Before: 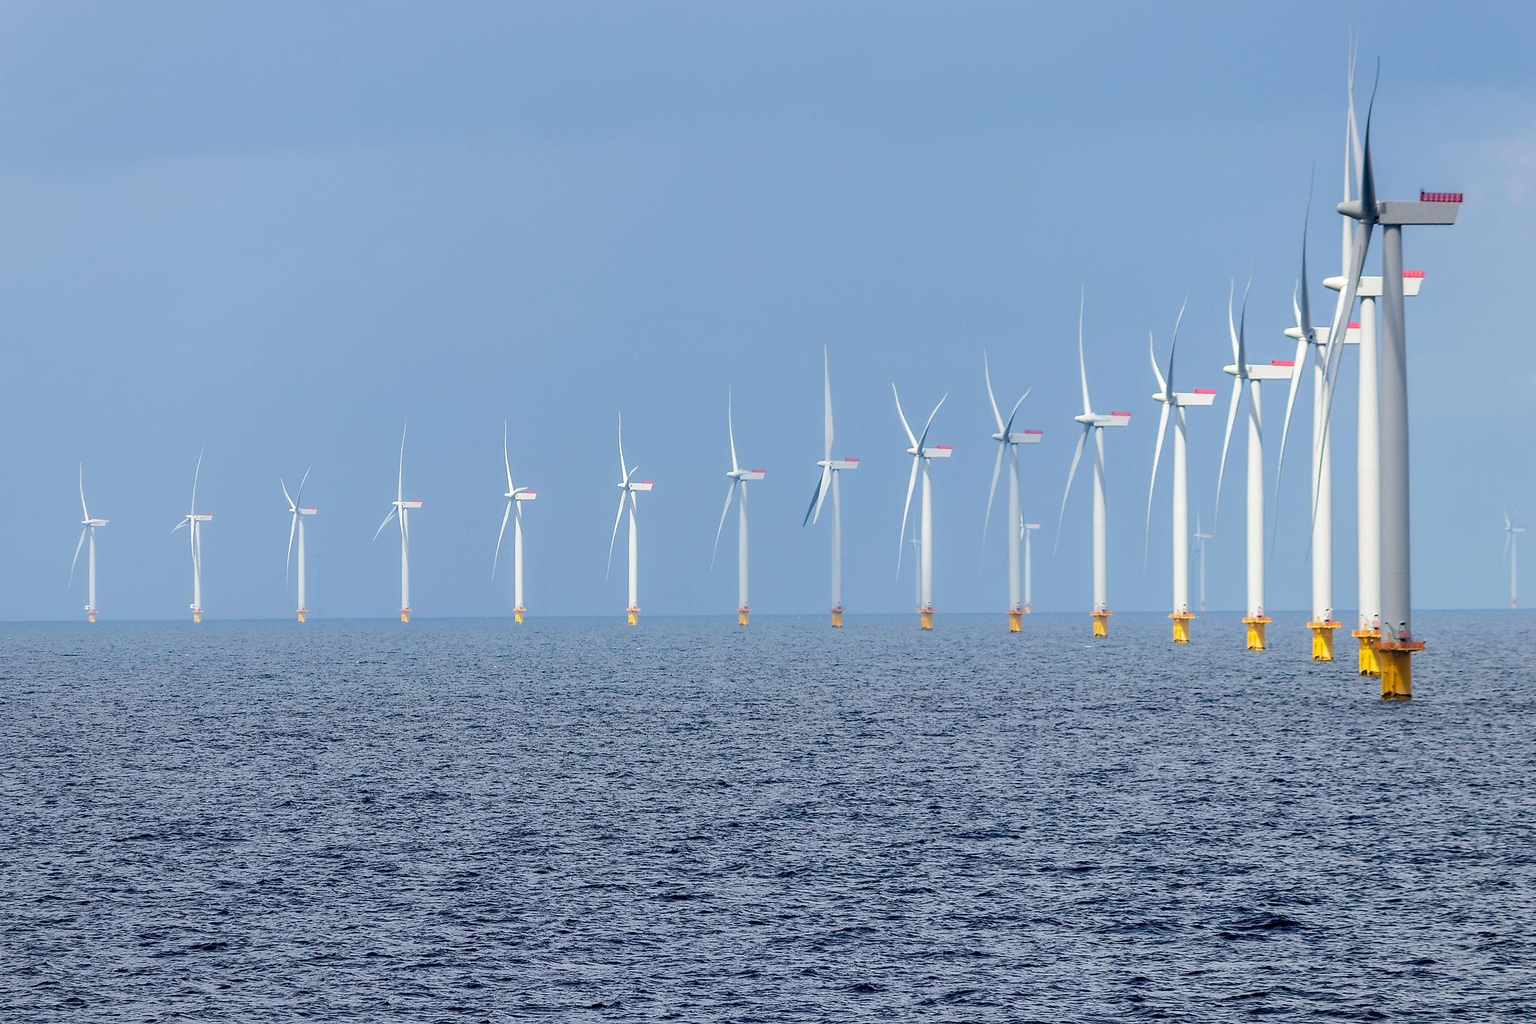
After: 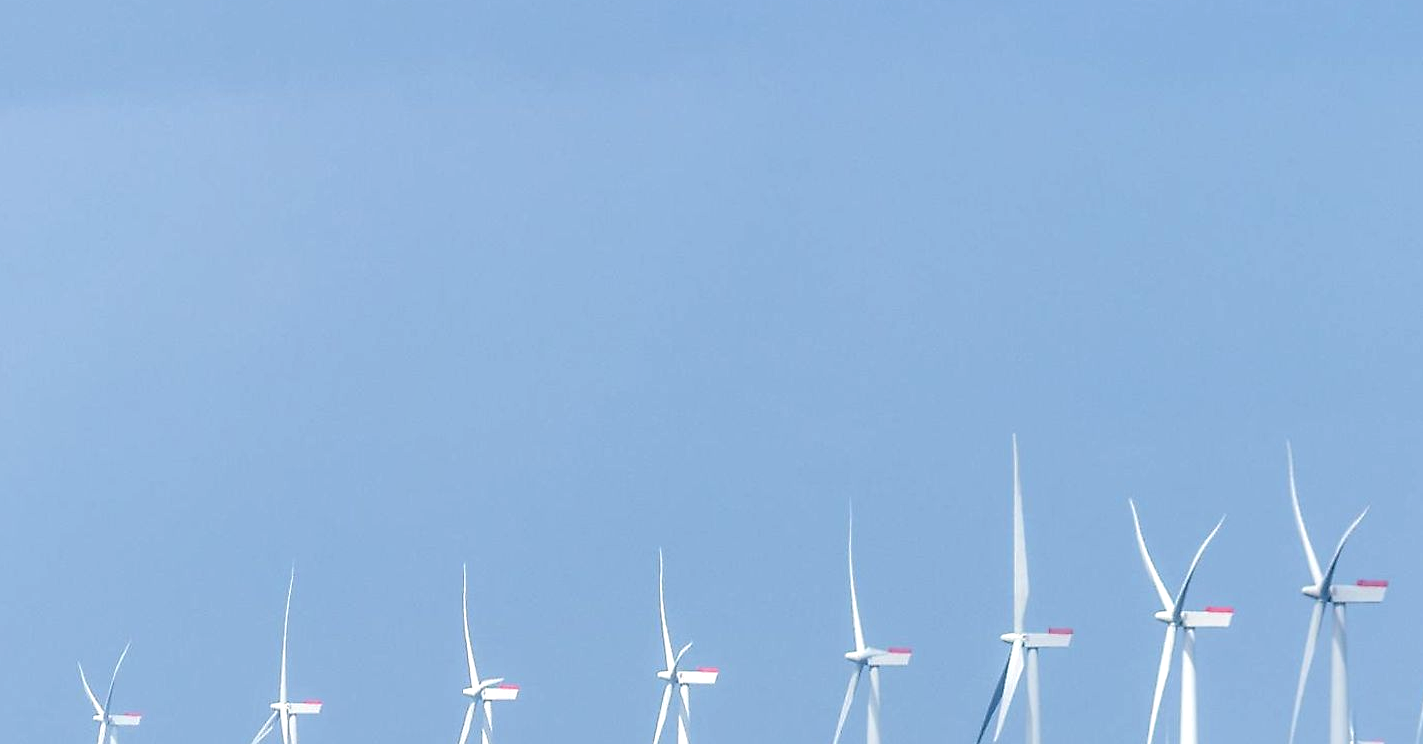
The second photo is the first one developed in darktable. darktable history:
local contrast: on, module defaults
crop: left 15.306%, top 9.065%, right 30.789%, bottom 48.638%
rgb levels: levels [[0.01, 0.419, 0.839], [0, 0.5, 1], [0, 0.5, 1]]
